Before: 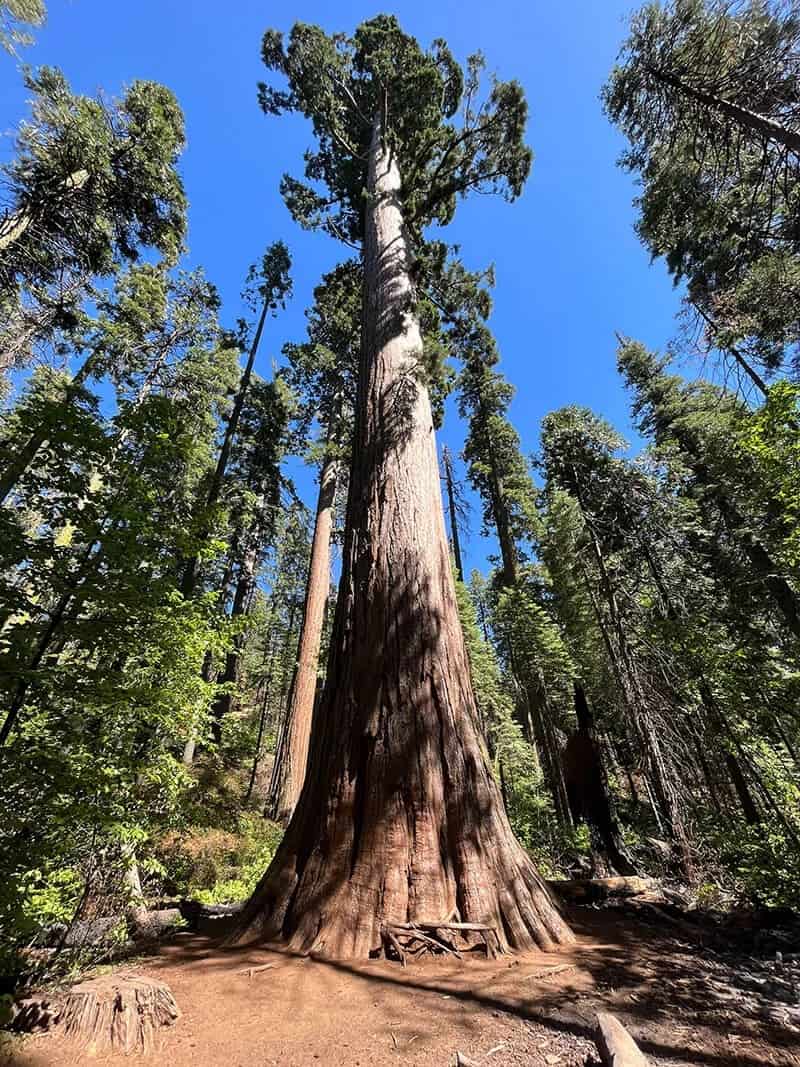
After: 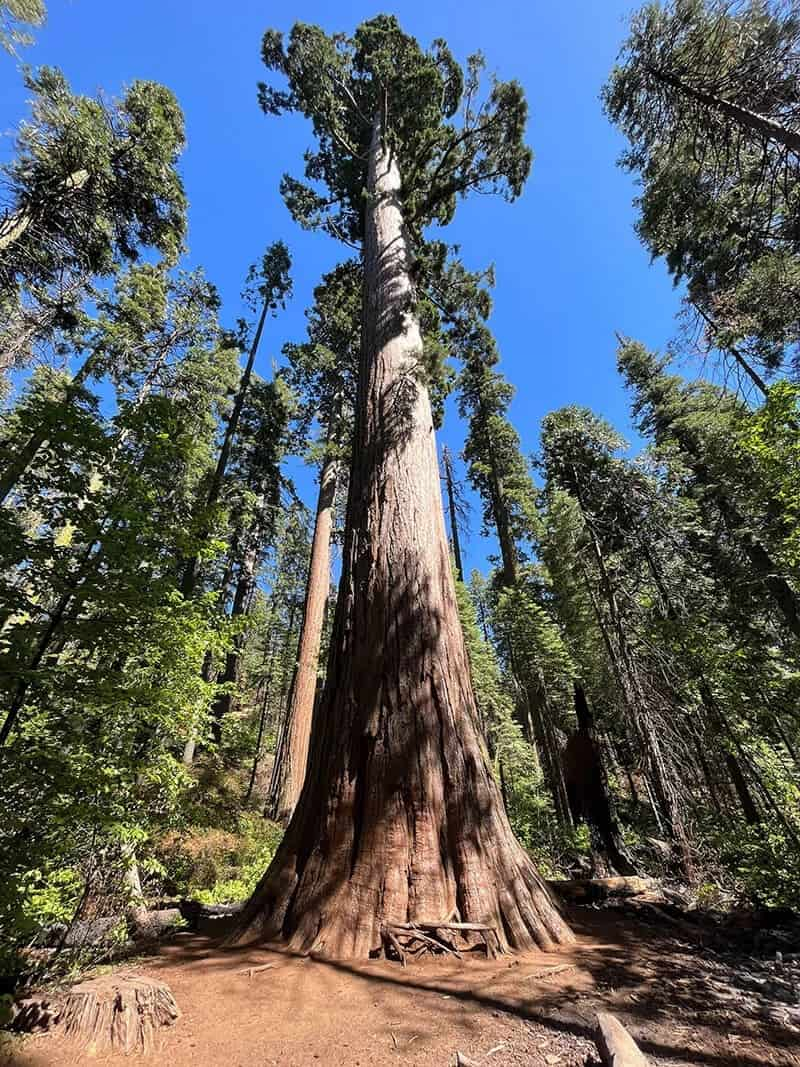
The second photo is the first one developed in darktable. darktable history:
shadows and highlights: shadows 25.75, highlights -25.68
